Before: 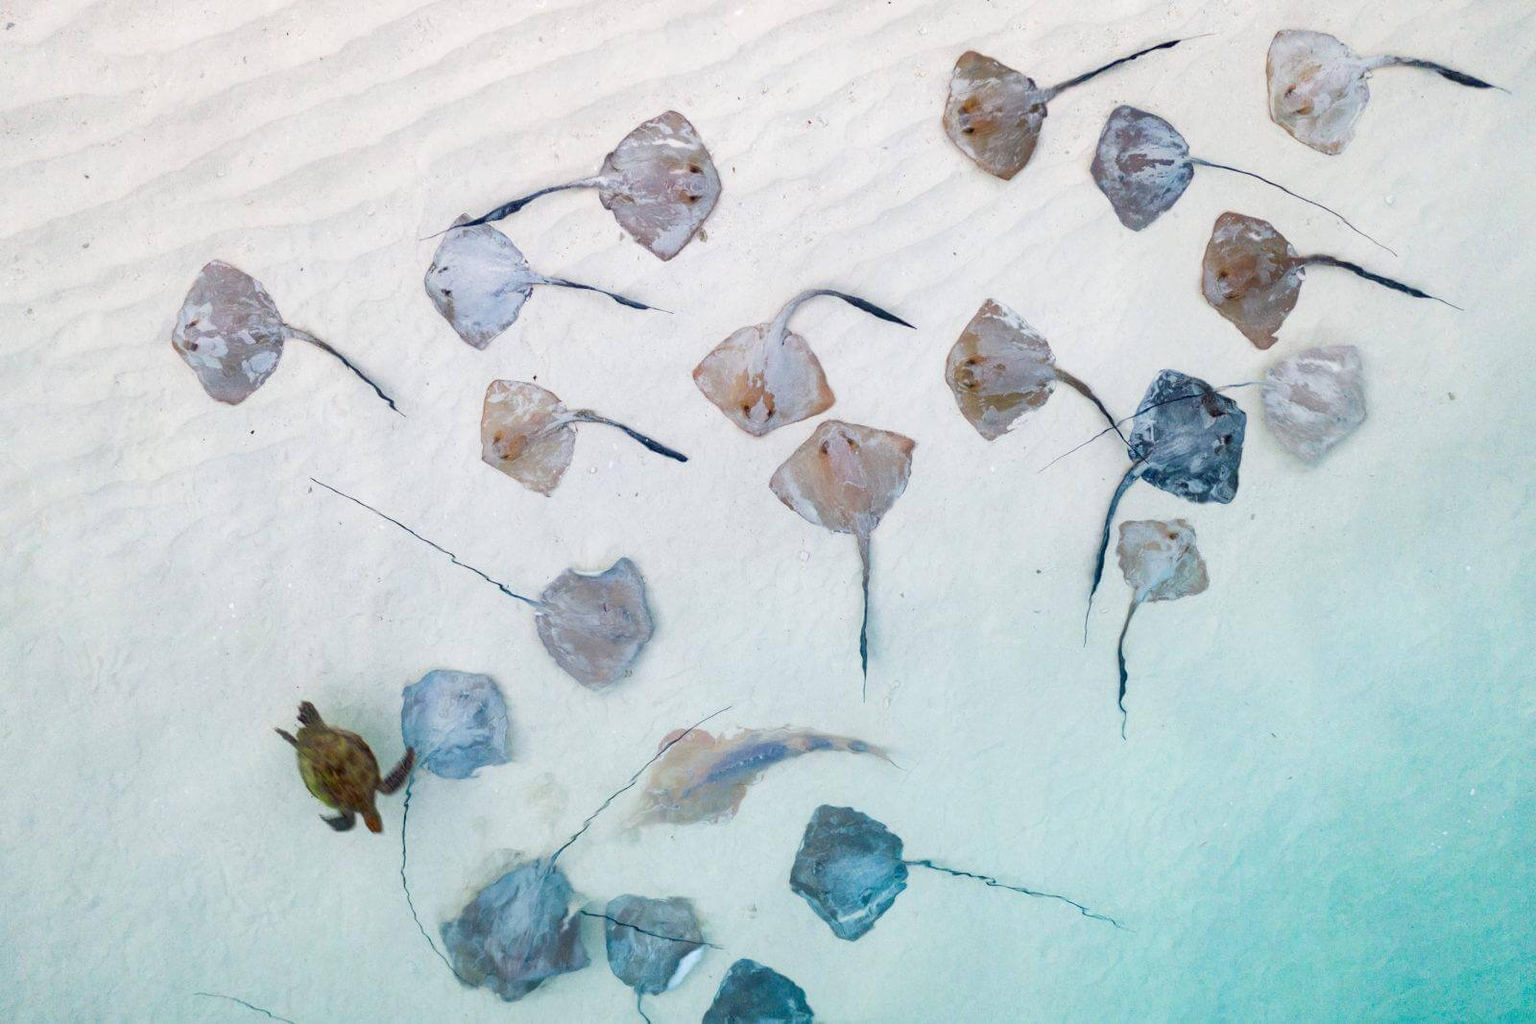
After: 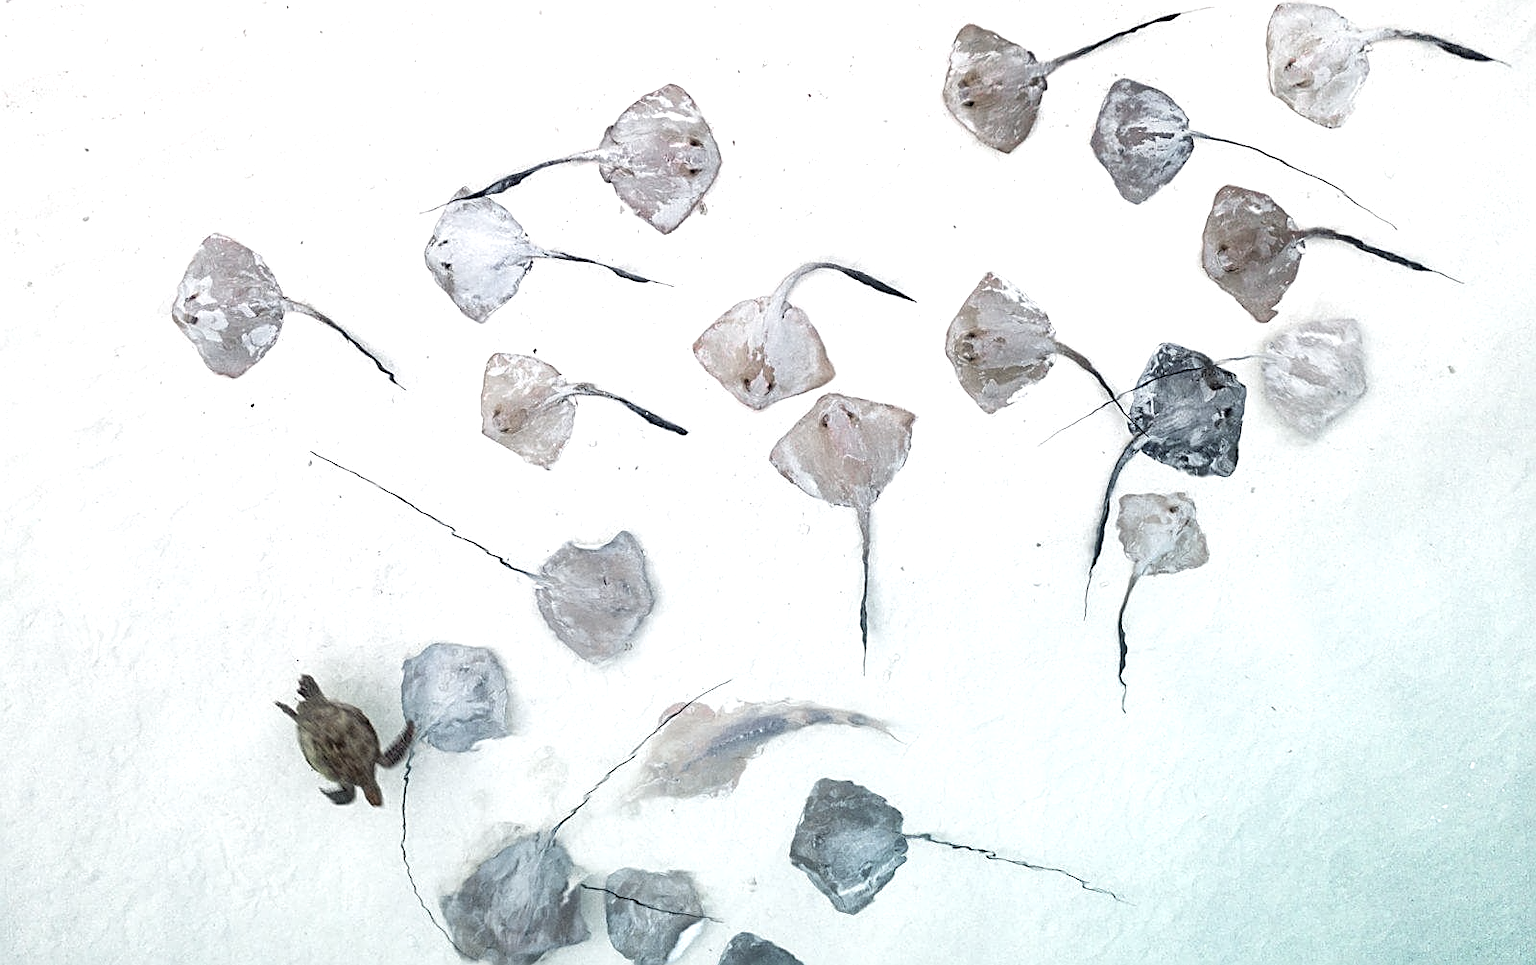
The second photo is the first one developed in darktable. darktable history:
crop and rotate: top 2.653%, bottom 3.058%
color zones: curves: ch1 [(0, 0.34) (0.143, 0.164) (0.286, 0.152) (0.429, 0.176) (0.571, 0.173) (0.714, 0.188) (0.857, 0.199) (1, 0.34)]
sharpen: amount 0.748
exposure: exposure 0.604 EV, compensate exposure bias true, compensate highlight preservation false
